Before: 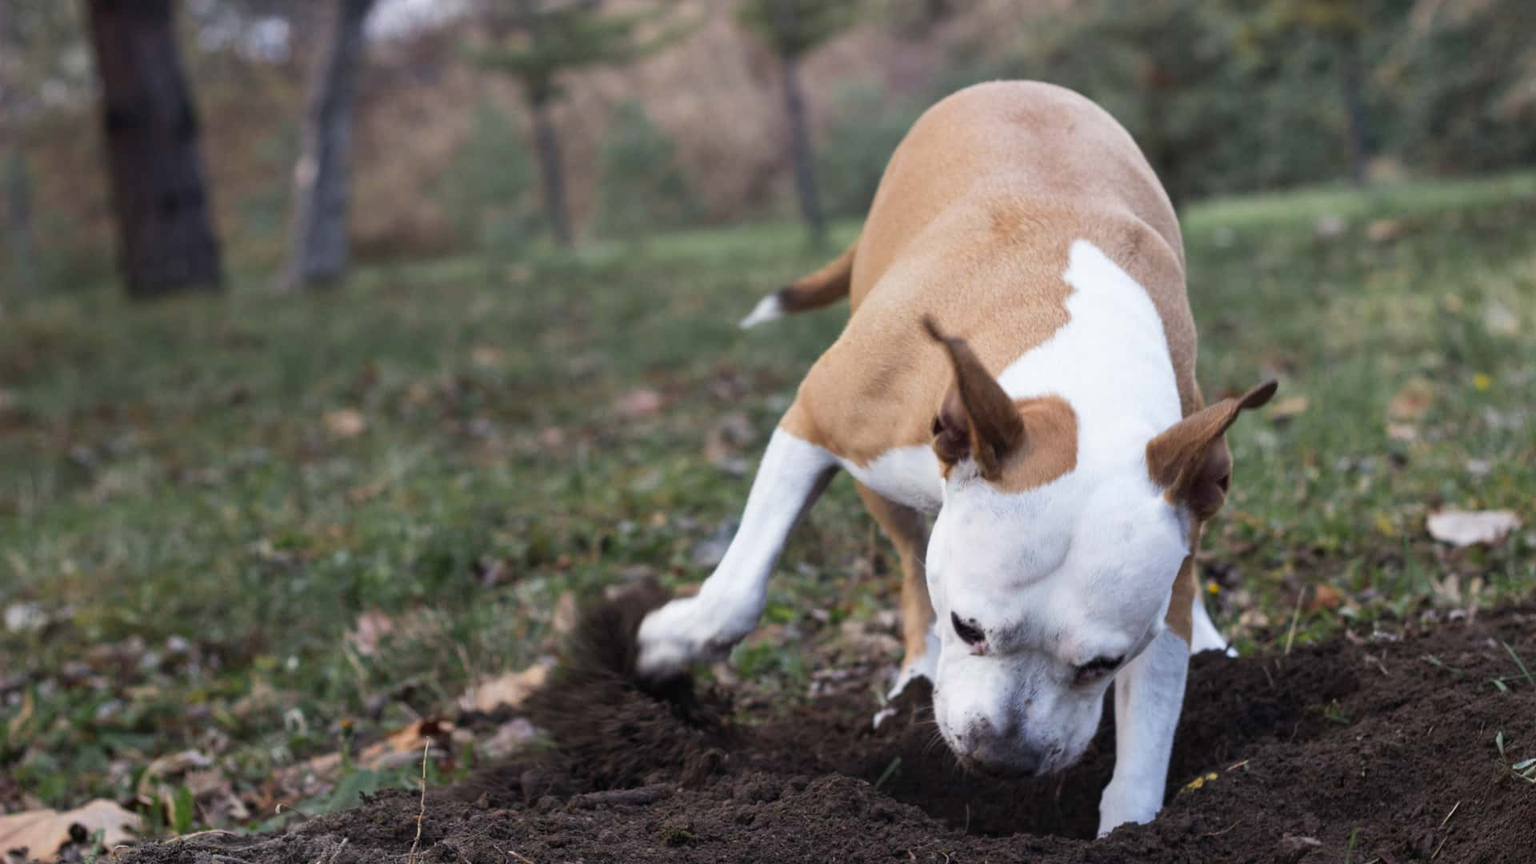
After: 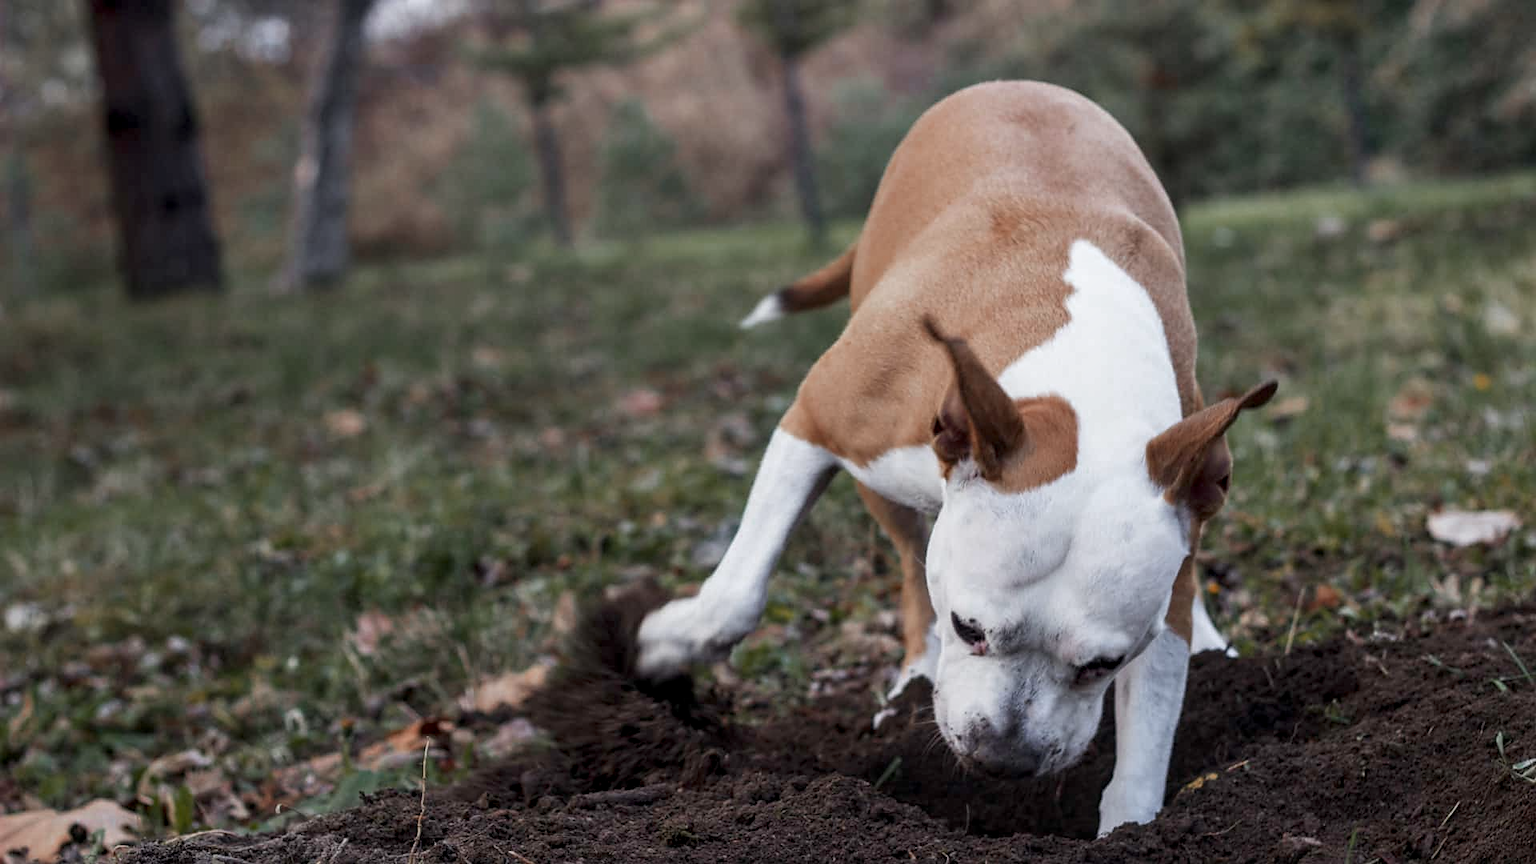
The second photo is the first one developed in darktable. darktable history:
local contrast: highlights 35%, detail 135%
exposure: exposure -0.293 EV, compensate highlight preservation false
color zones: curves: ch0 [(0, 0.299) (0.25, 0.383) (0.456, 0.352) (0.736, 0.571)]; ch1 [(0, 0.63) (0.151, 0.568) (0.254, 0.416) (0.47, 0.558) (0.732, 0.37) (0.909, 0.492)]; ch2 [(0.004, 0.604) (0.158, 0.443) (0.257, 0.403) (0.761, 0.468)]
sharpen: radius 1.864, amount 0.398, threshold 1.271
